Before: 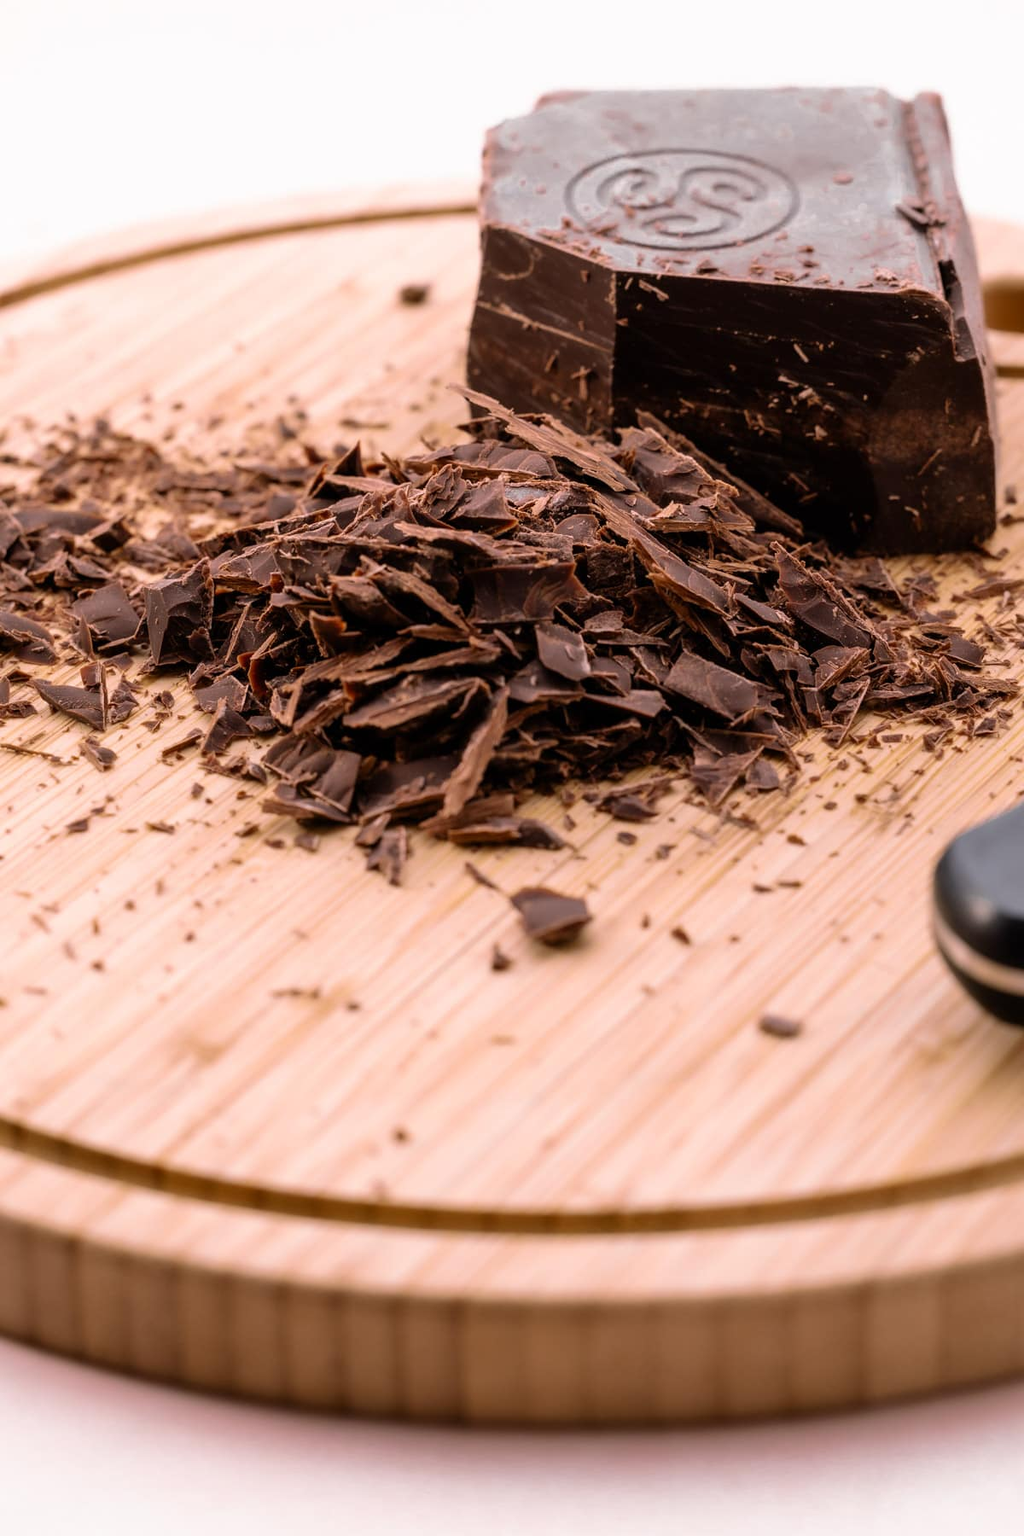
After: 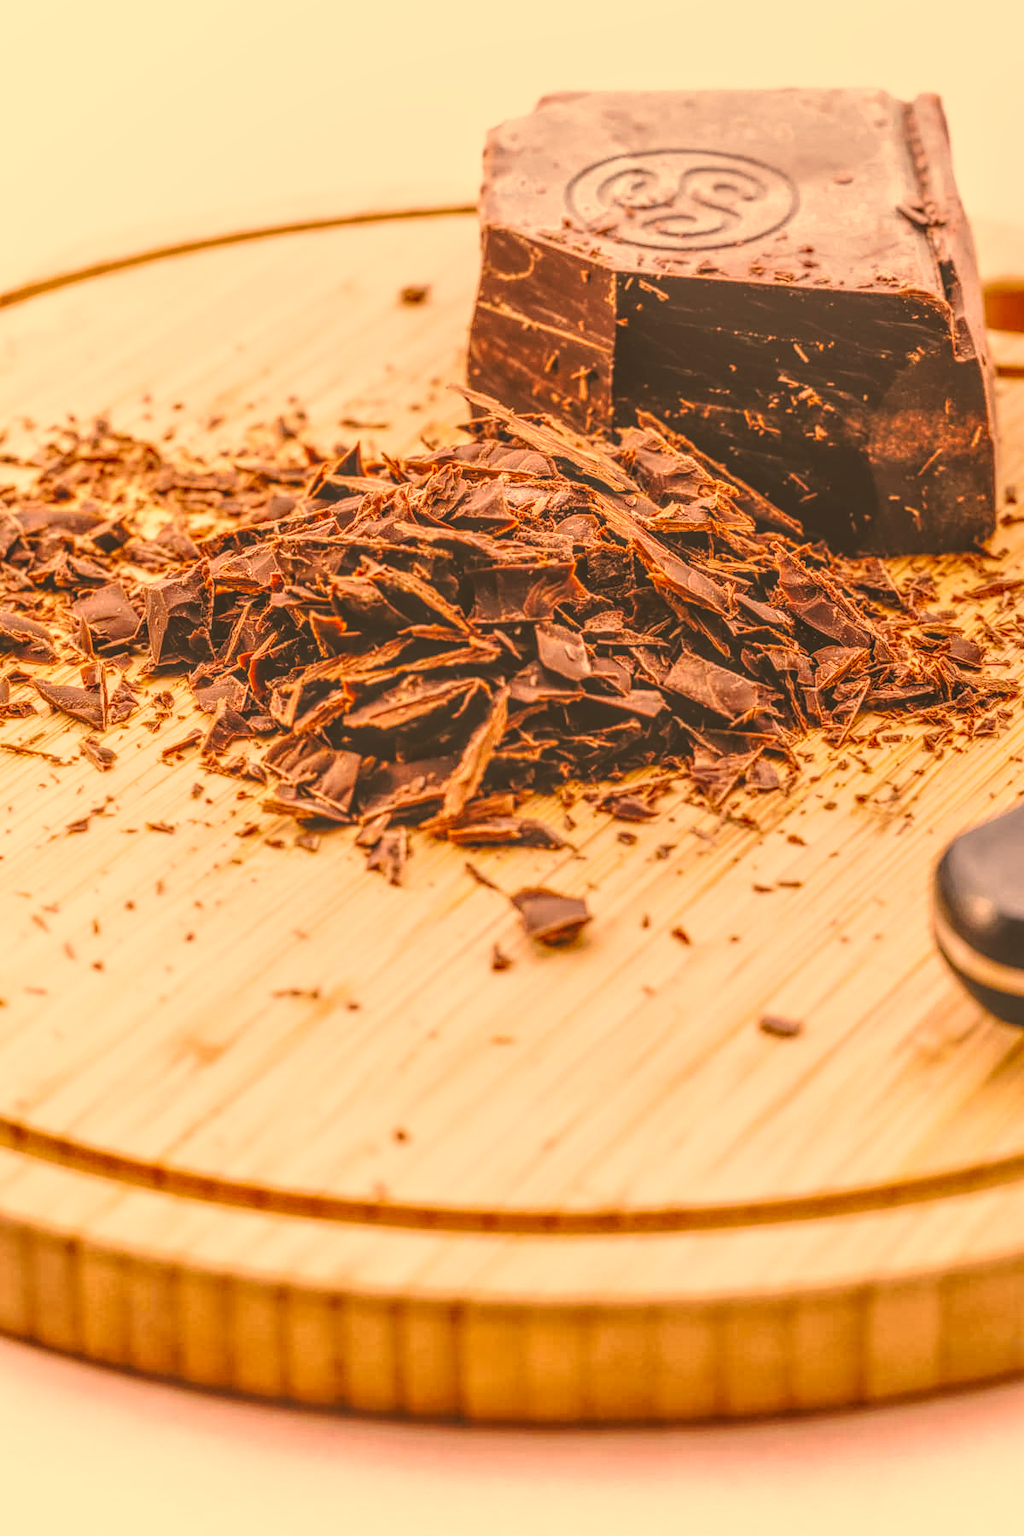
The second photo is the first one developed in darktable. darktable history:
base curve: curves: ch0 [(0, 0) (0.028, 0.03) (0.121, 0.232) (0.46, 0.748) (0.859, 0.968) (1, 1)], preserve colors none
local contrast: highlights 20%, shadows 27%, detail 200%, midtone range 0.2
shadows and highlights: shadows 31.38, highlights 0.222, soften with gaussian
color correction: highlights a* 18.32, highlights b* 36.08, shadows a* 1.81, shadows b* 6.67, saturation 1.01
